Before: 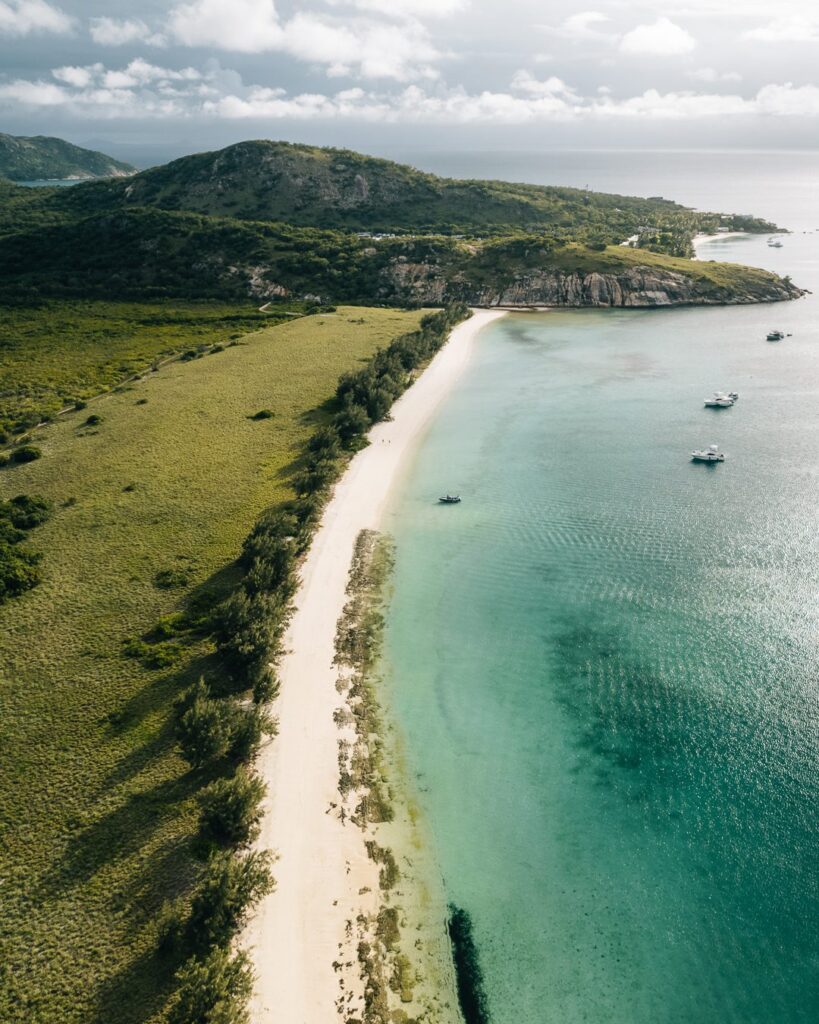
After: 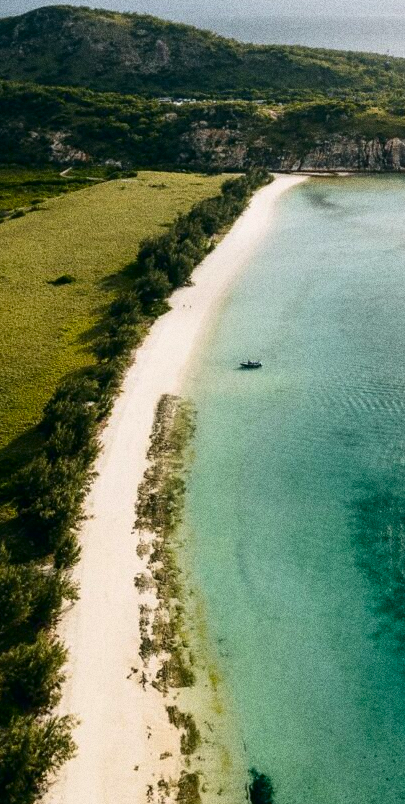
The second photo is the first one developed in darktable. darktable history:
contrast brightness saturation: contrast 0.12, brightness -0.12, saturation 0.2
grain: coarseness 0.09 ISO, strength 40%
crop and rotate: angle 0.02°, left 24.353%, top 13.219%, right 26.156%, bottom 8.224%
